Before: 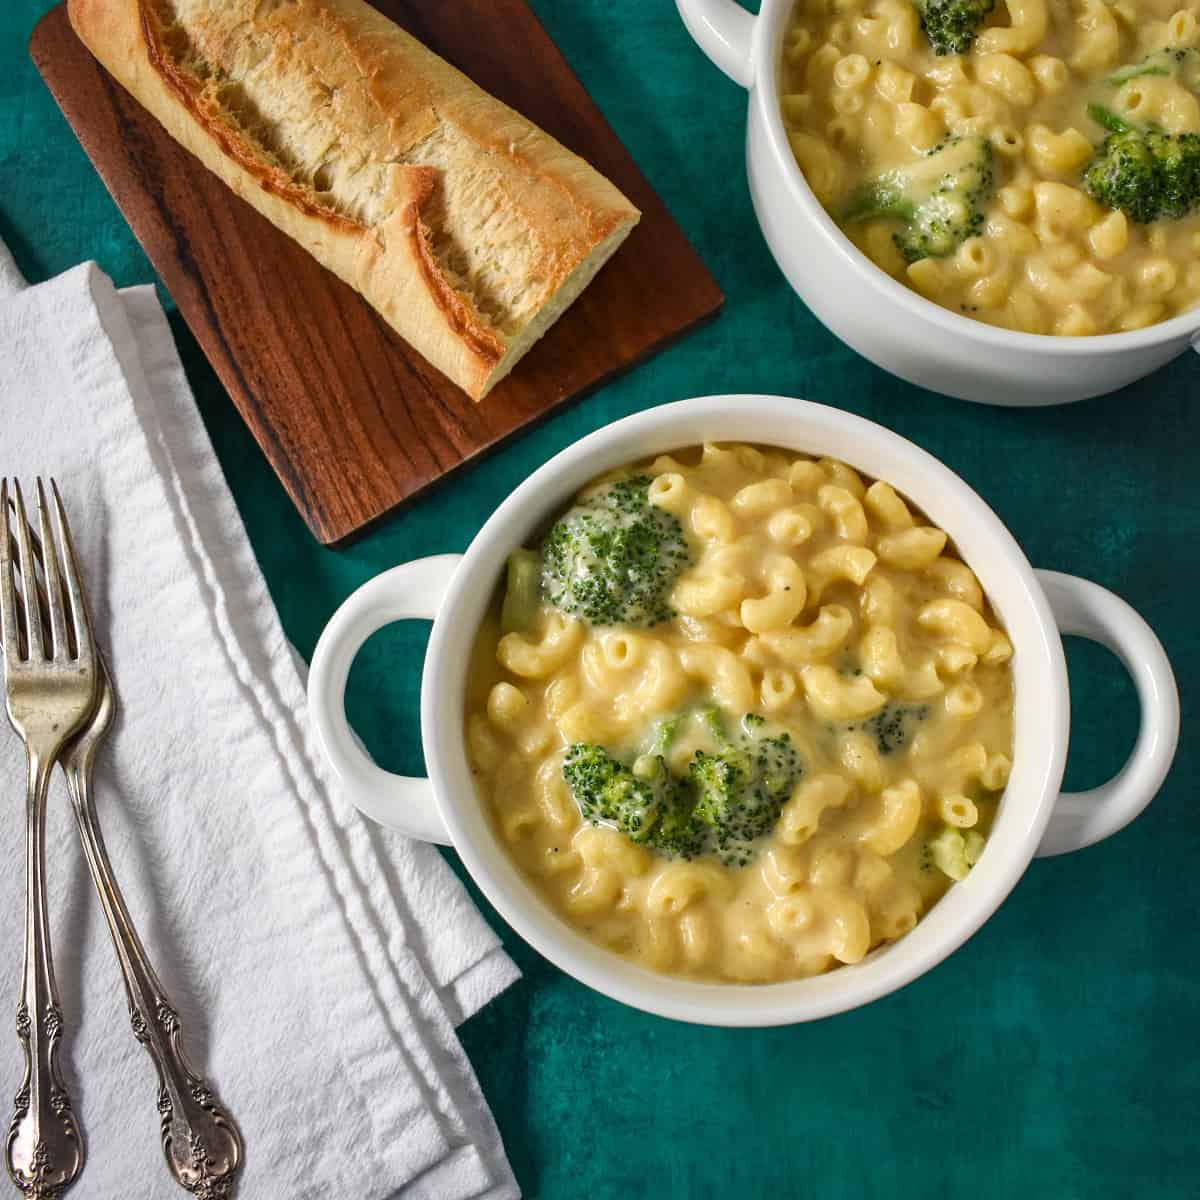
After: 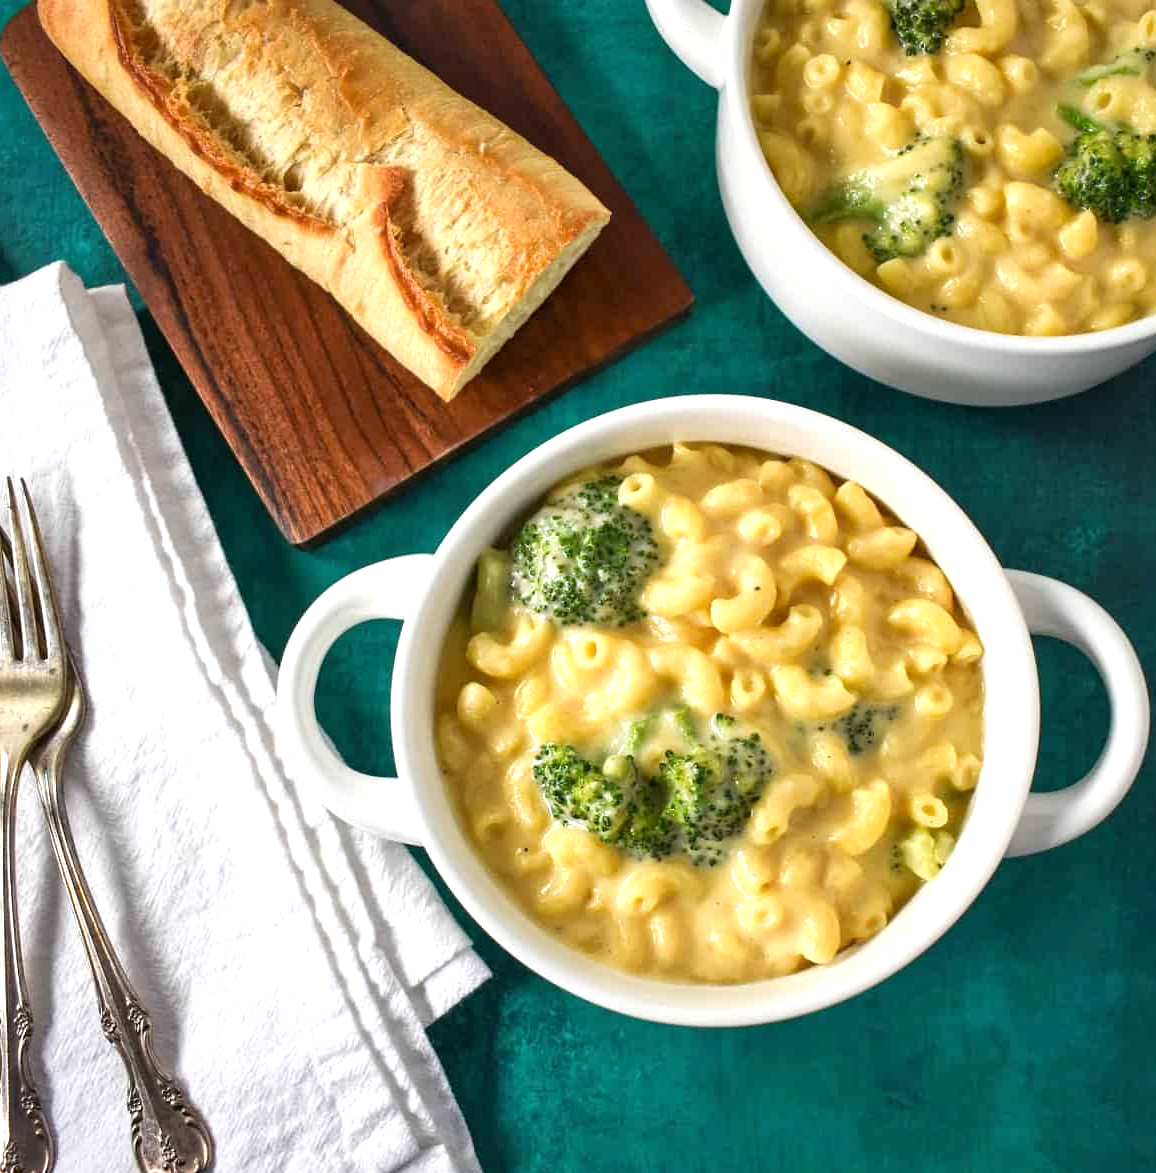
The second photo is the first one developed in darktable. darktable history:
exposure: exposure 0.6 EV, compensate highlight preservation false
crop and rotate: left 2.536%, right 1.107%, bottom 2.246%
